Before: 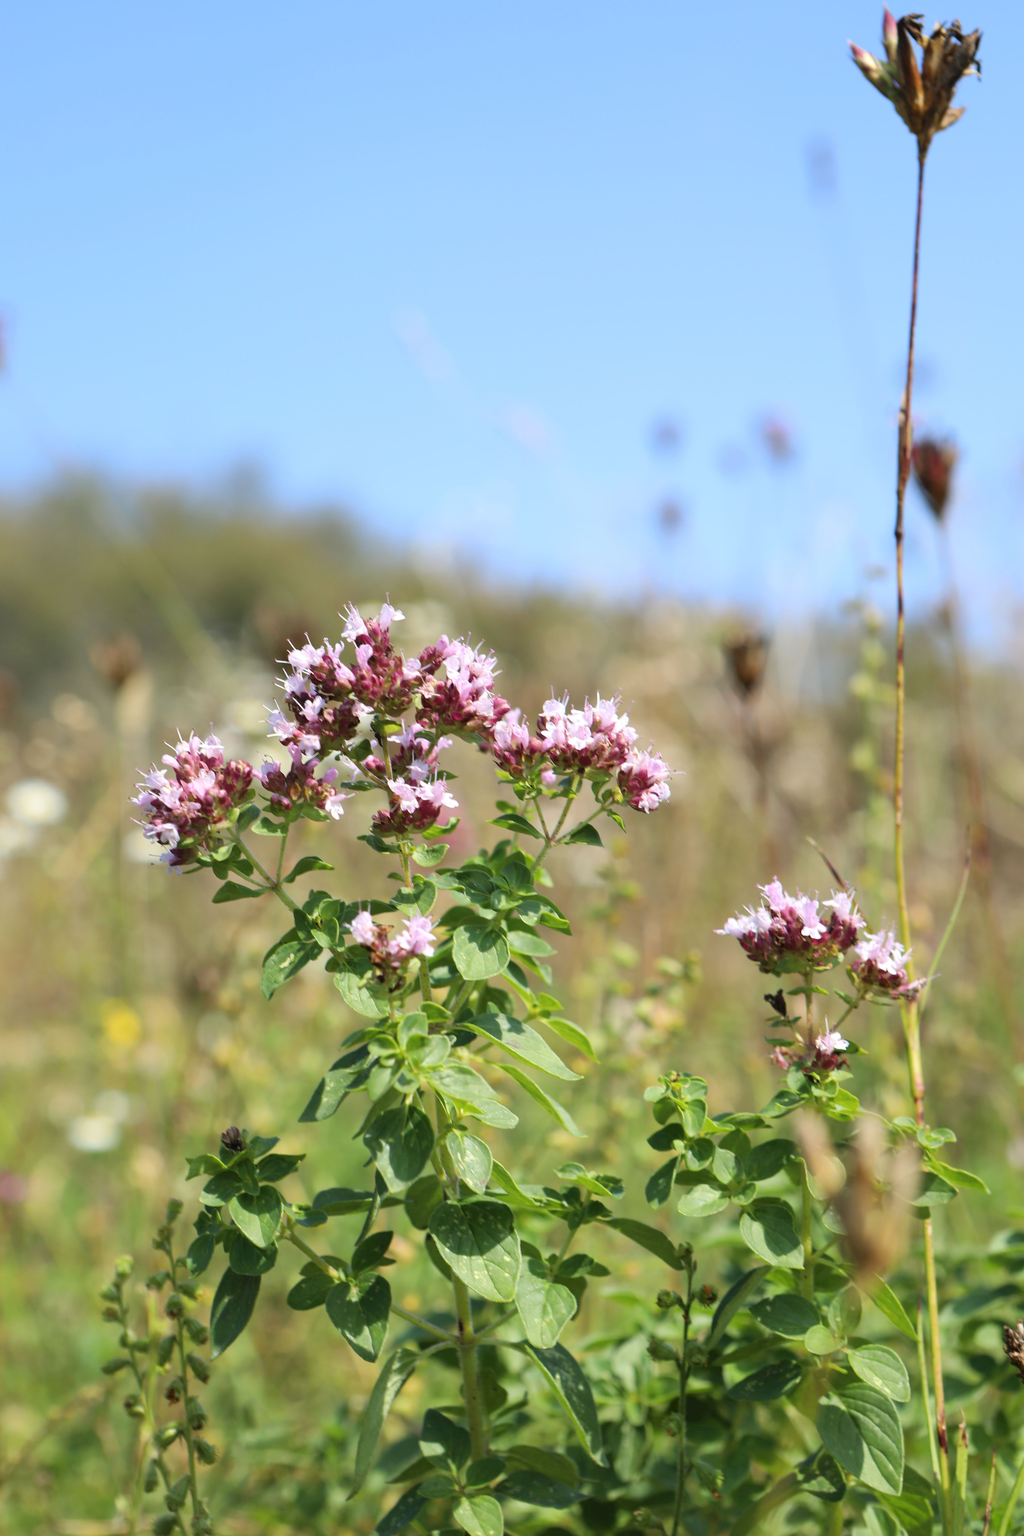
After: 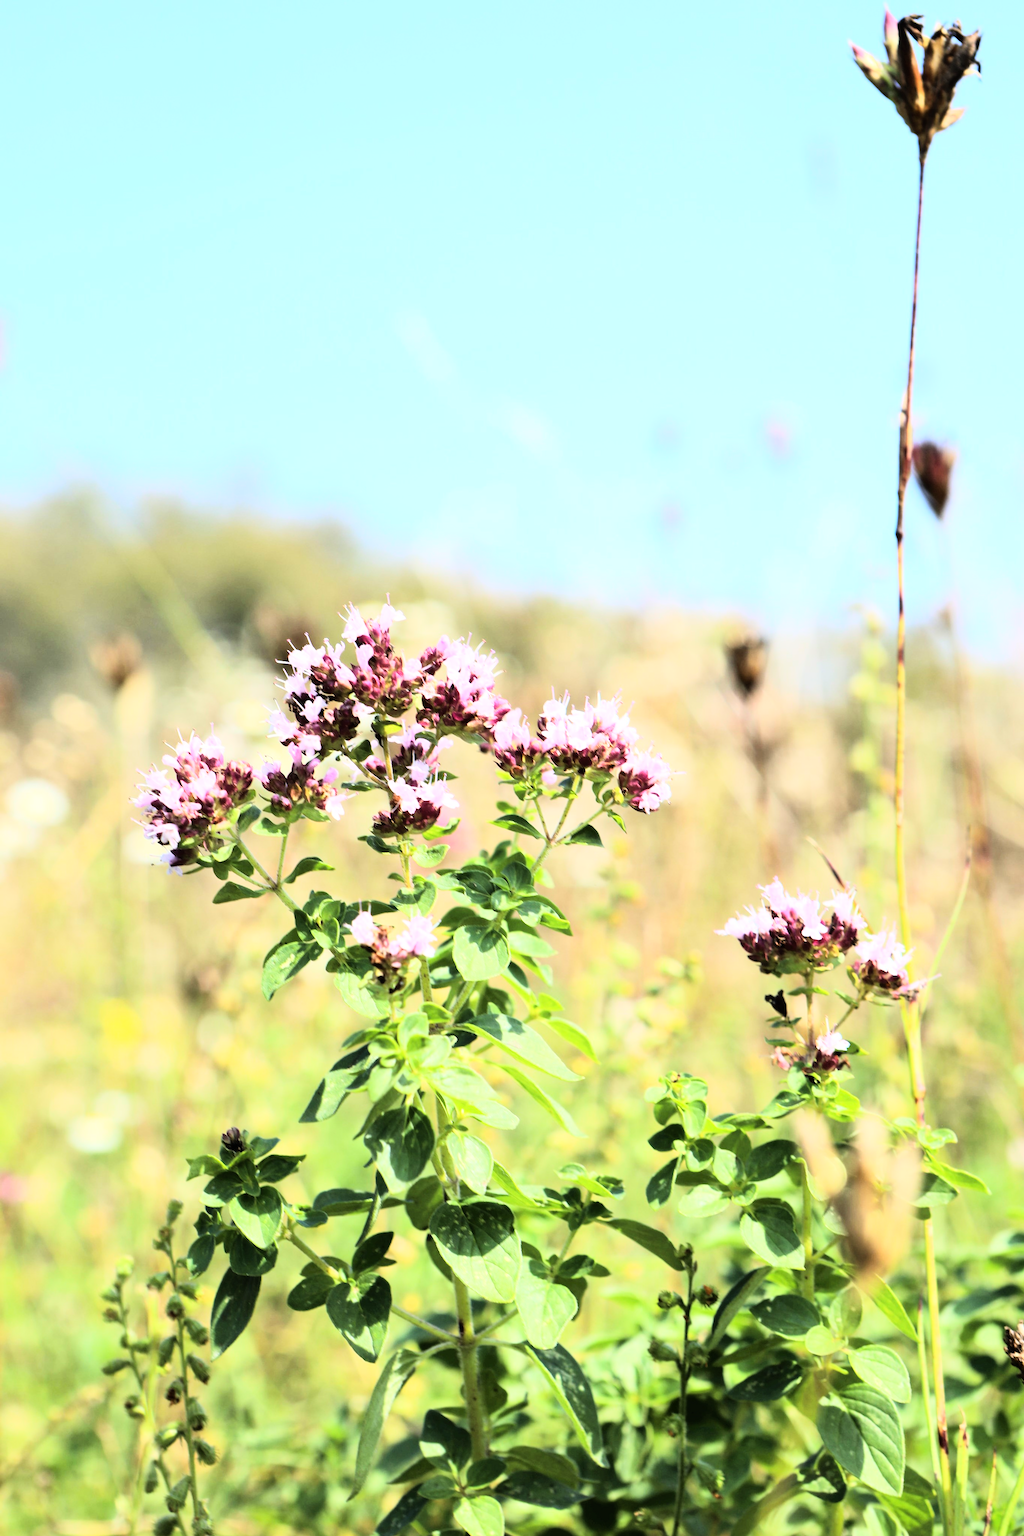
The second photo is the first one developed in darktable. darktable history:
rgb curve: curves: ch0 [(0, 0) (0.21, 0.15) (0.24, 0.21) (0.5, 0.75) (0.75, 0.96) (0.89, 0.99) (1, 1)]; ch1 [(0, 0.02) (0.21, 0.13) (0.25, 0.2) (0.5, 0.67) (0.75, 0.9) (0.89, 0.97) (1, 1)]; ch2 [(0, 0.02) (0.21, 0.13) (0.25, 0.2) (0.5, 0.67) (0.75, 0.9) (0.89, 0.97) (1, 1)], compensate middle gray true
